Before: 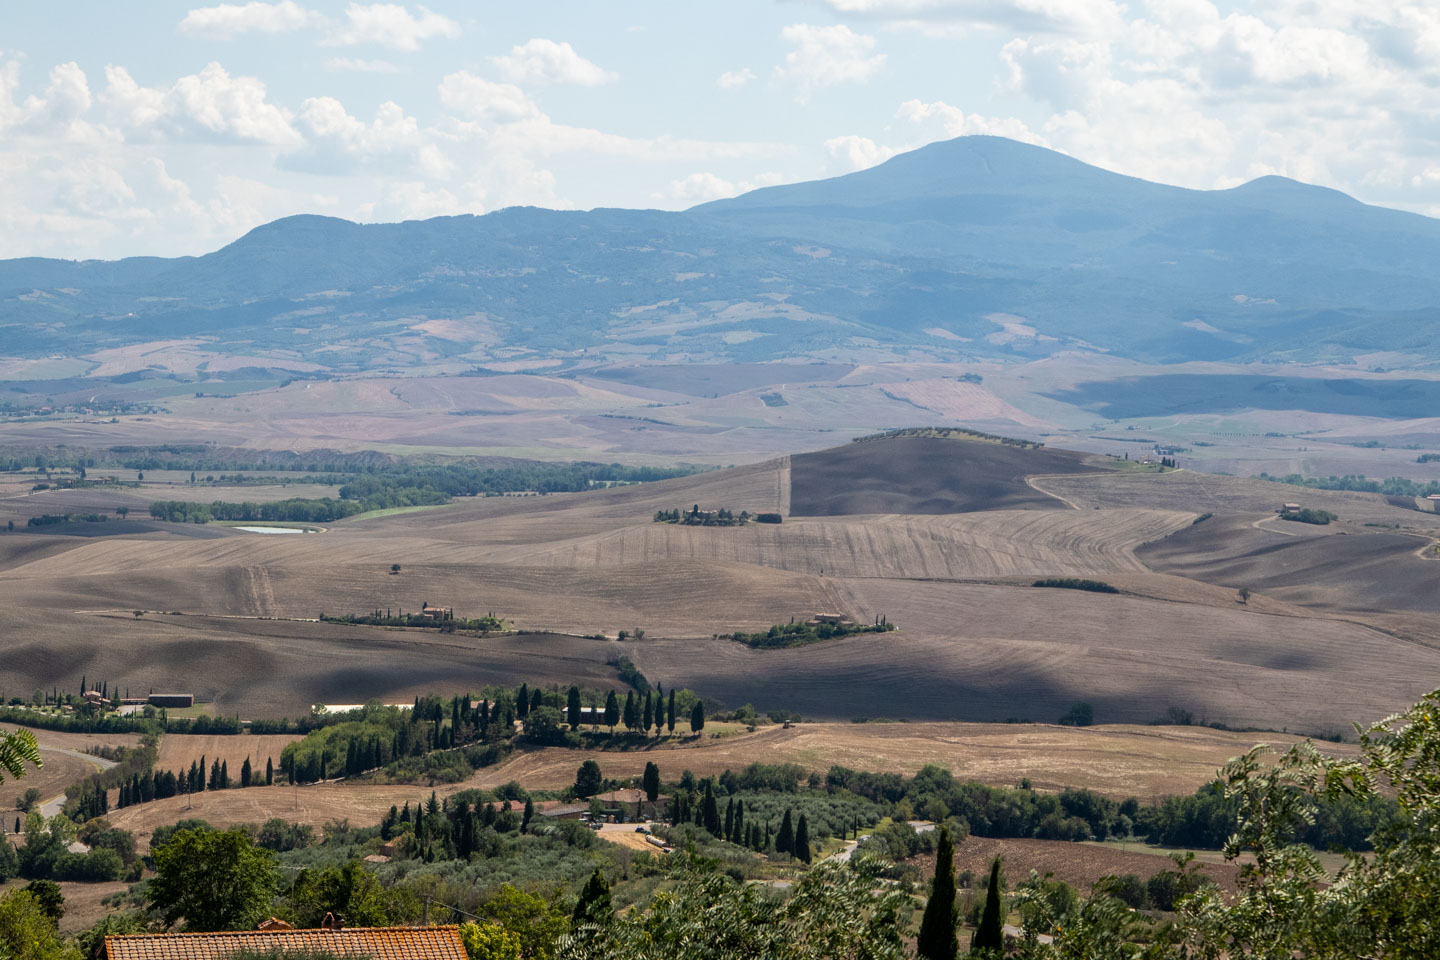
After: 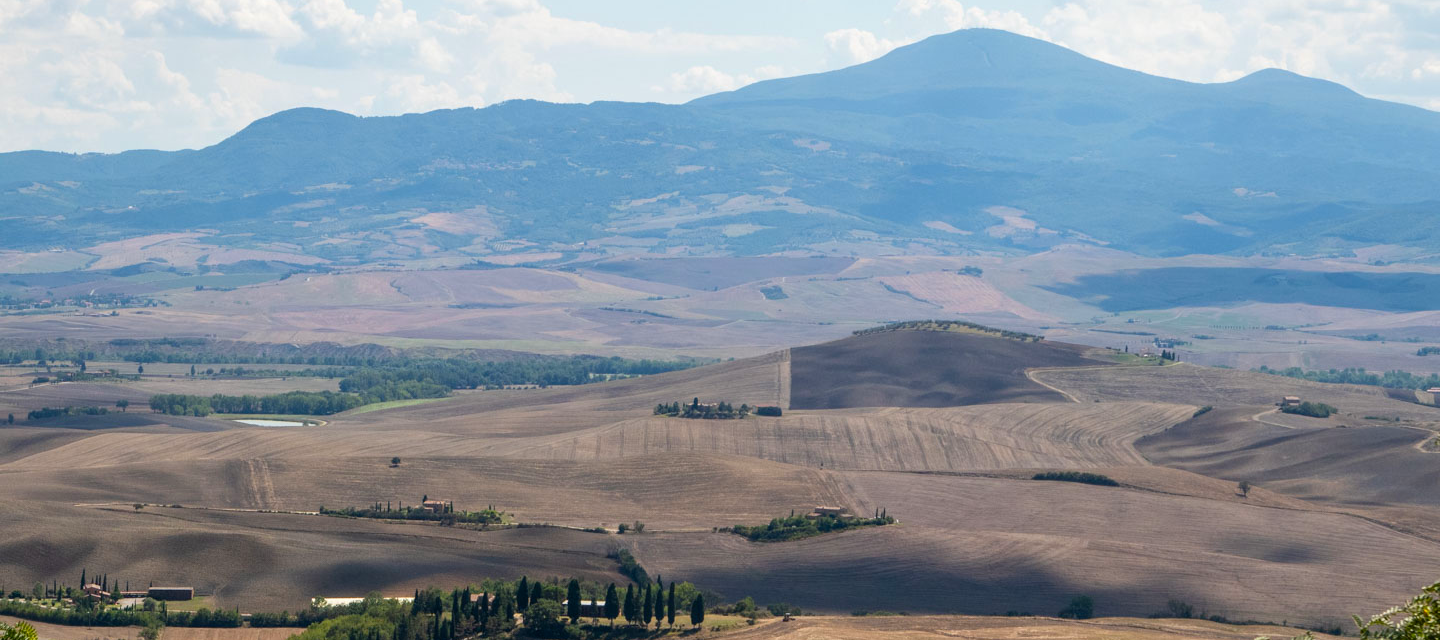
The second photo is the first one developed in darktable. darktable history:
color balance: output saturation 110%
crop: top 11.166%, bottom 22.168%
color correction: saturation 1.1
